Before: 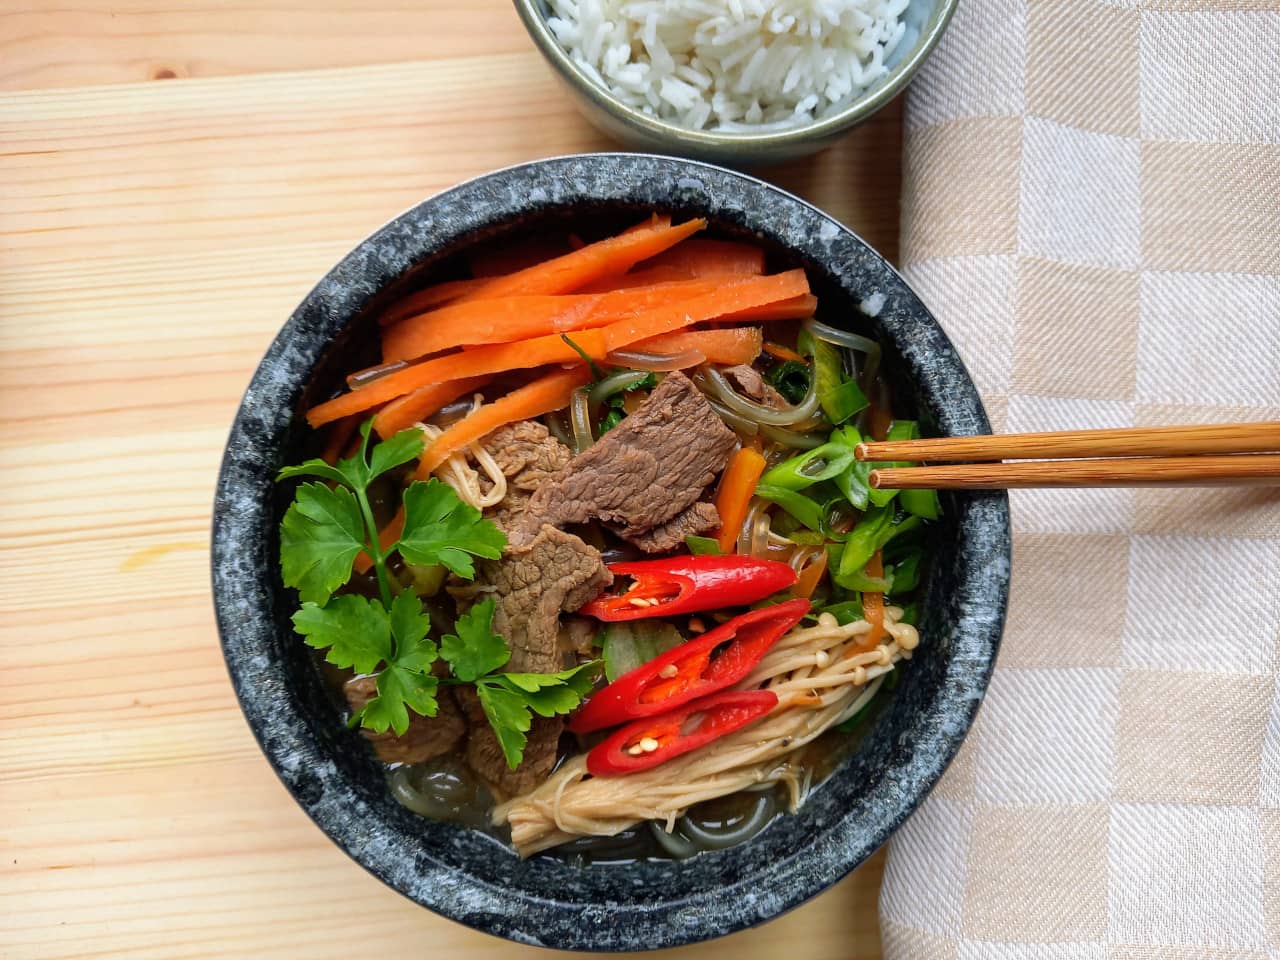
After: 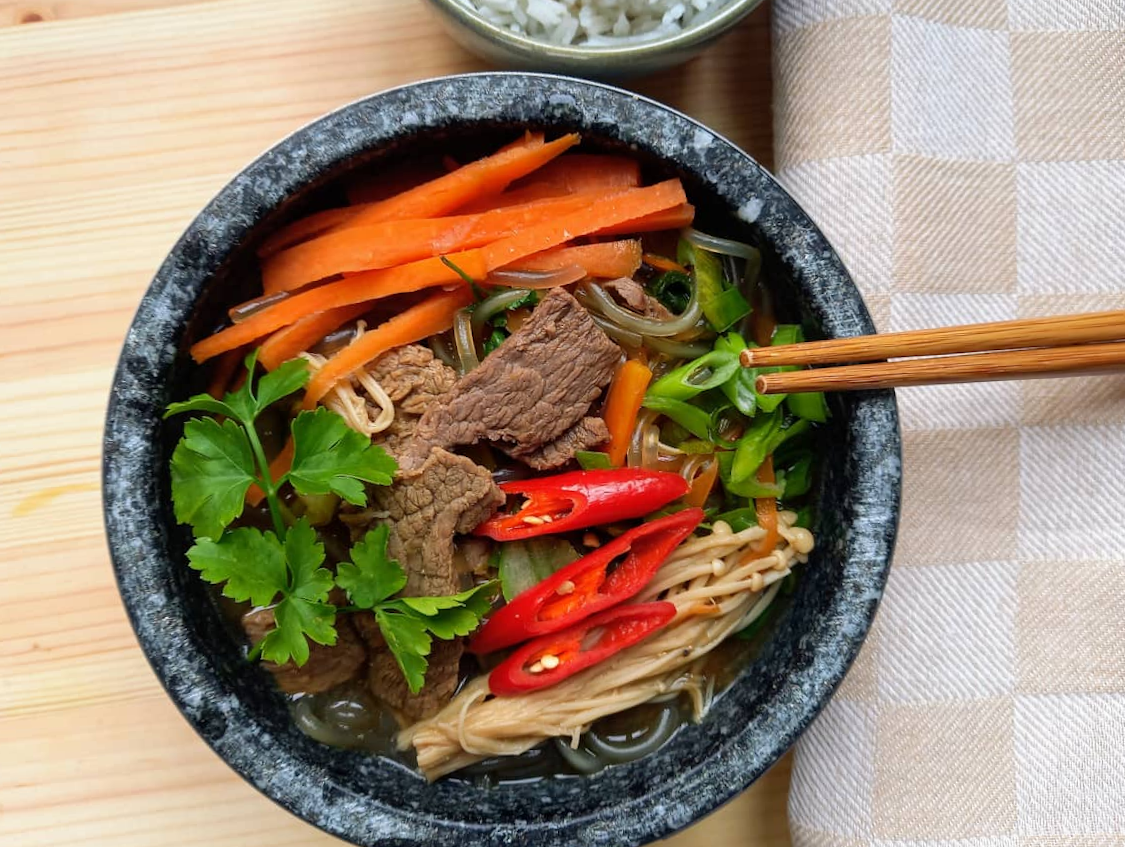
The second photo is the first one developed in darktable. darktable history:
crop and rotate: angle 3.01°, left 6.046%, top 5.699%
